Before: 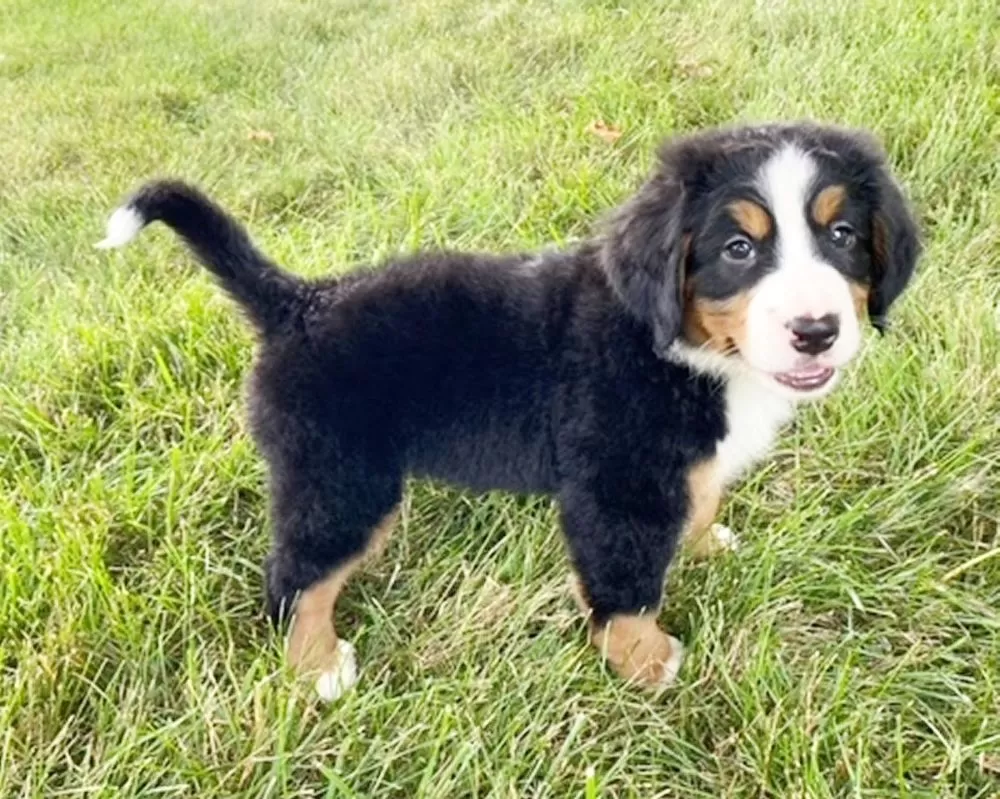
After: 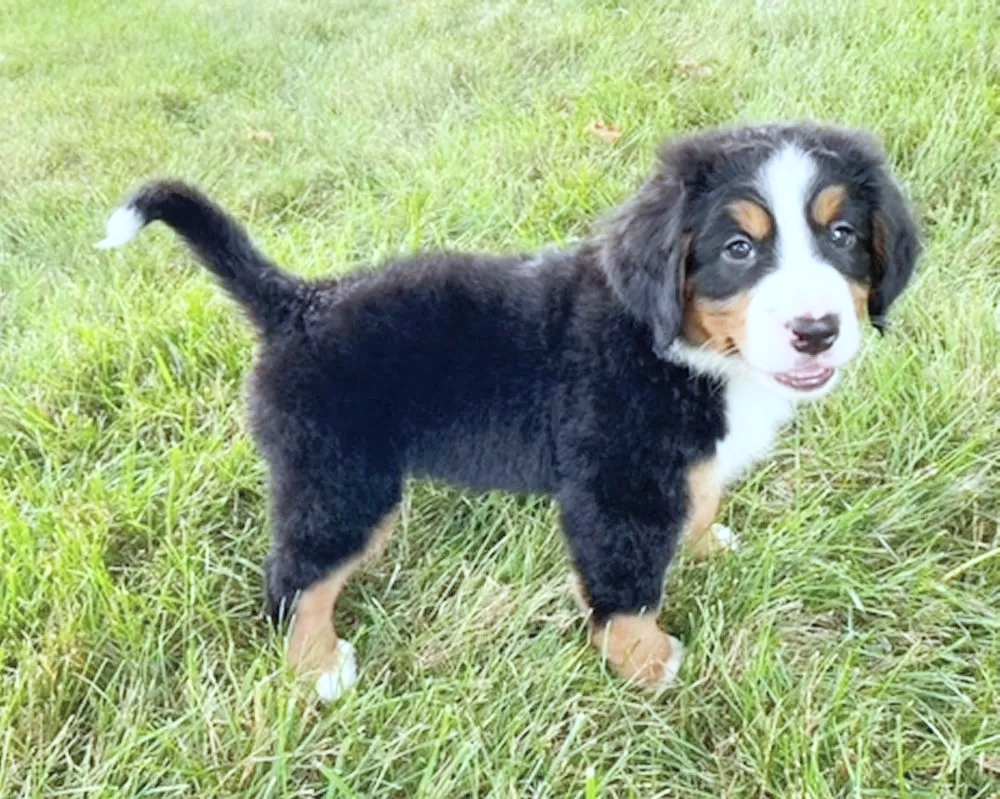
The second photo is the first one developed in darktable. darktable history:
color correction: highlights a* -4.18, highlights b* -10.81
contrast brightness saturation: brightness 0.13
